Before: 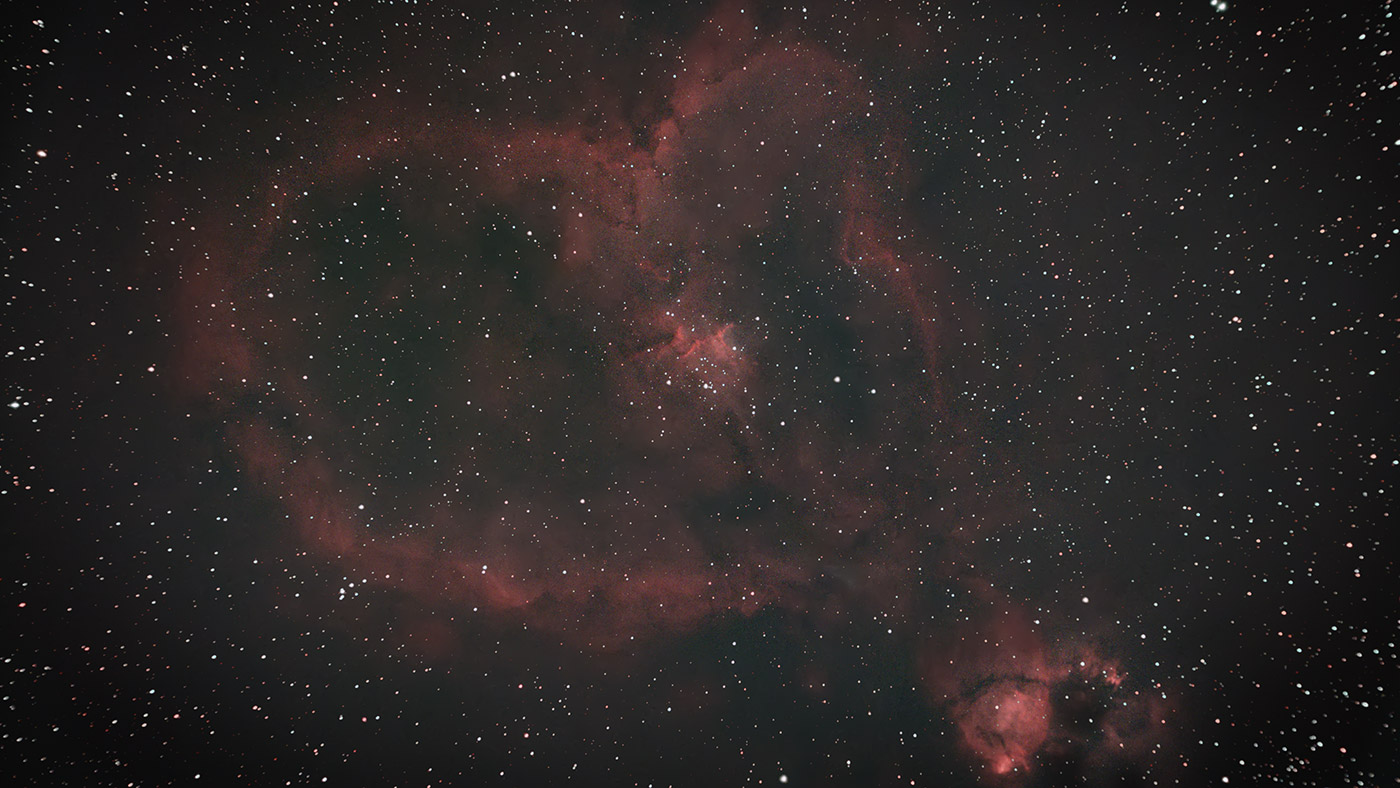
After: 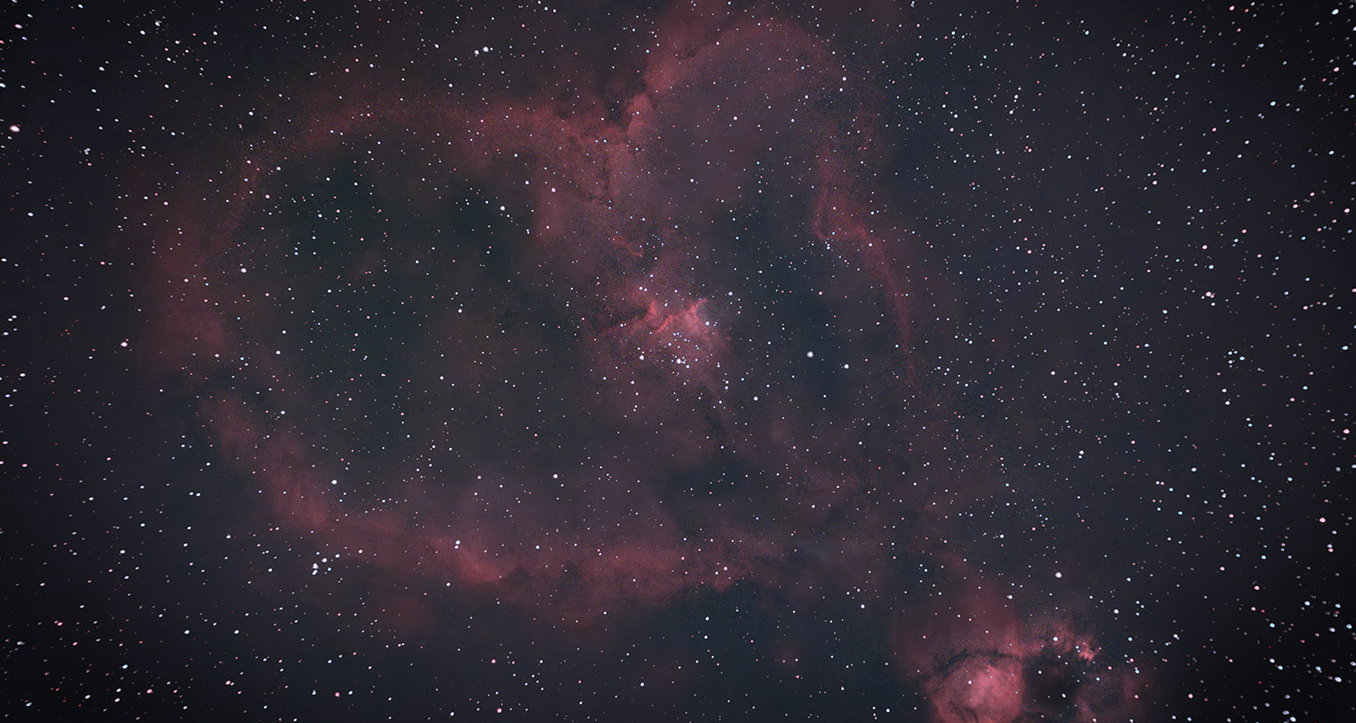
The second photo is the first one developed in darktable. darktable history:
color zones: curves: ch0 [(0.25, 0.5) (0.428, 0.473) (0.75, 0.5)]; ch1 [(0.243, 0.479) (0.398, 0.452) (0.75, 0.5)]
color calibration: x 0.37, y 0.377, temperature 4289.93 K
white balance: red 1.066, blue 1.119
crop: left 1.964%, top 3.251%, right 1.122%, bottom 4.933%
